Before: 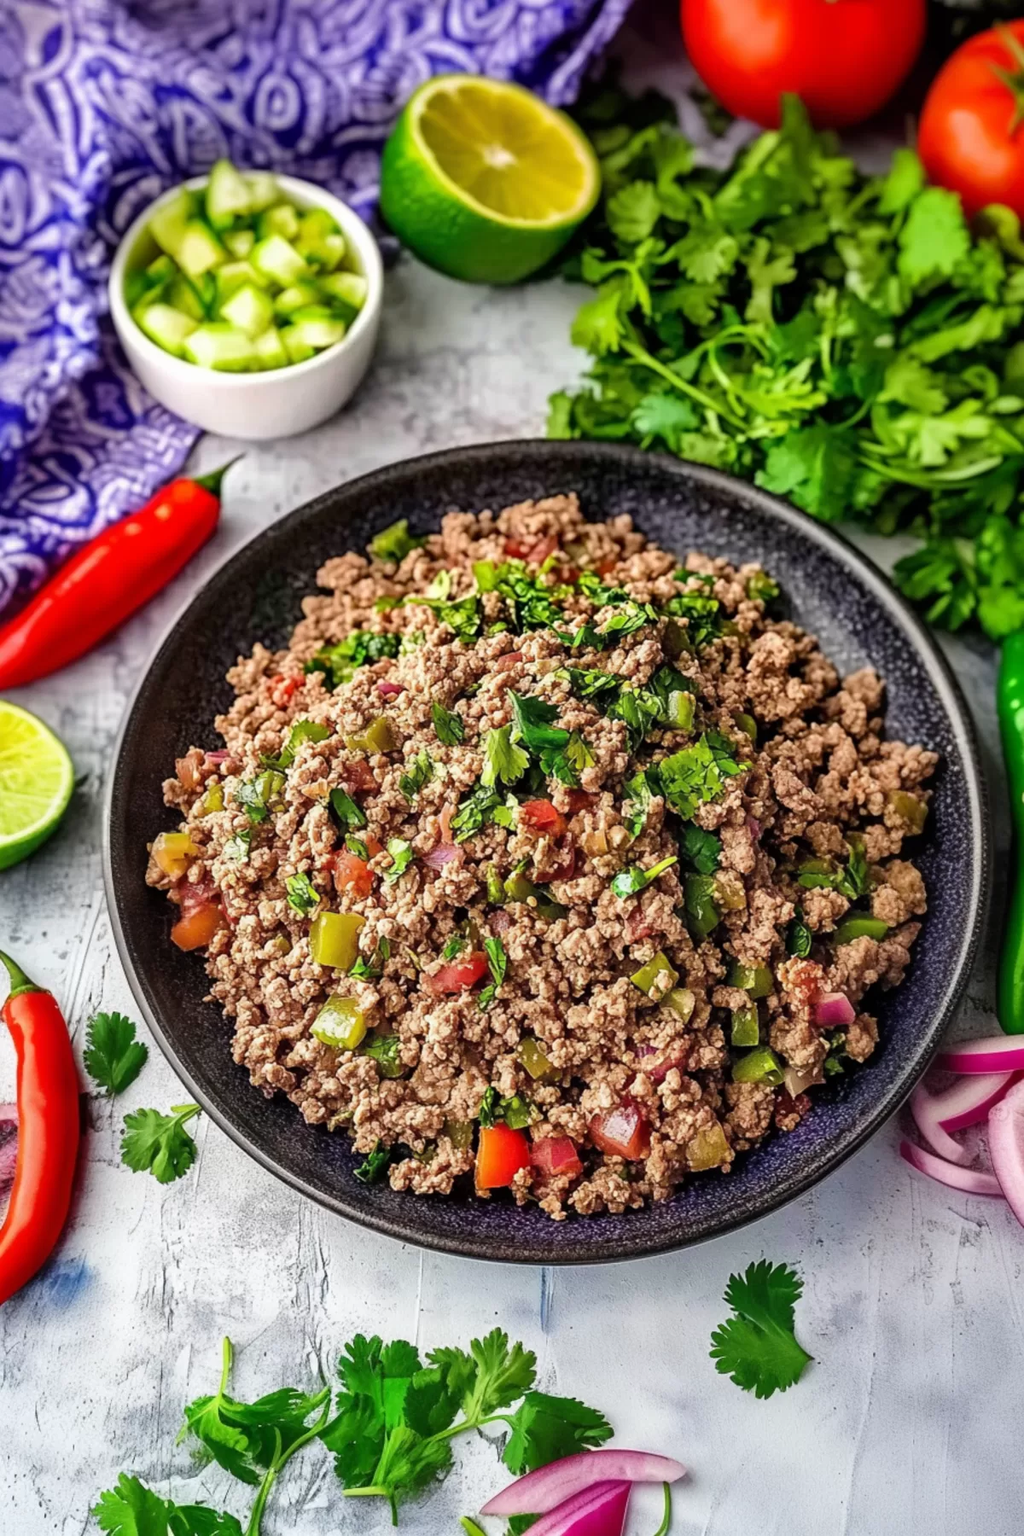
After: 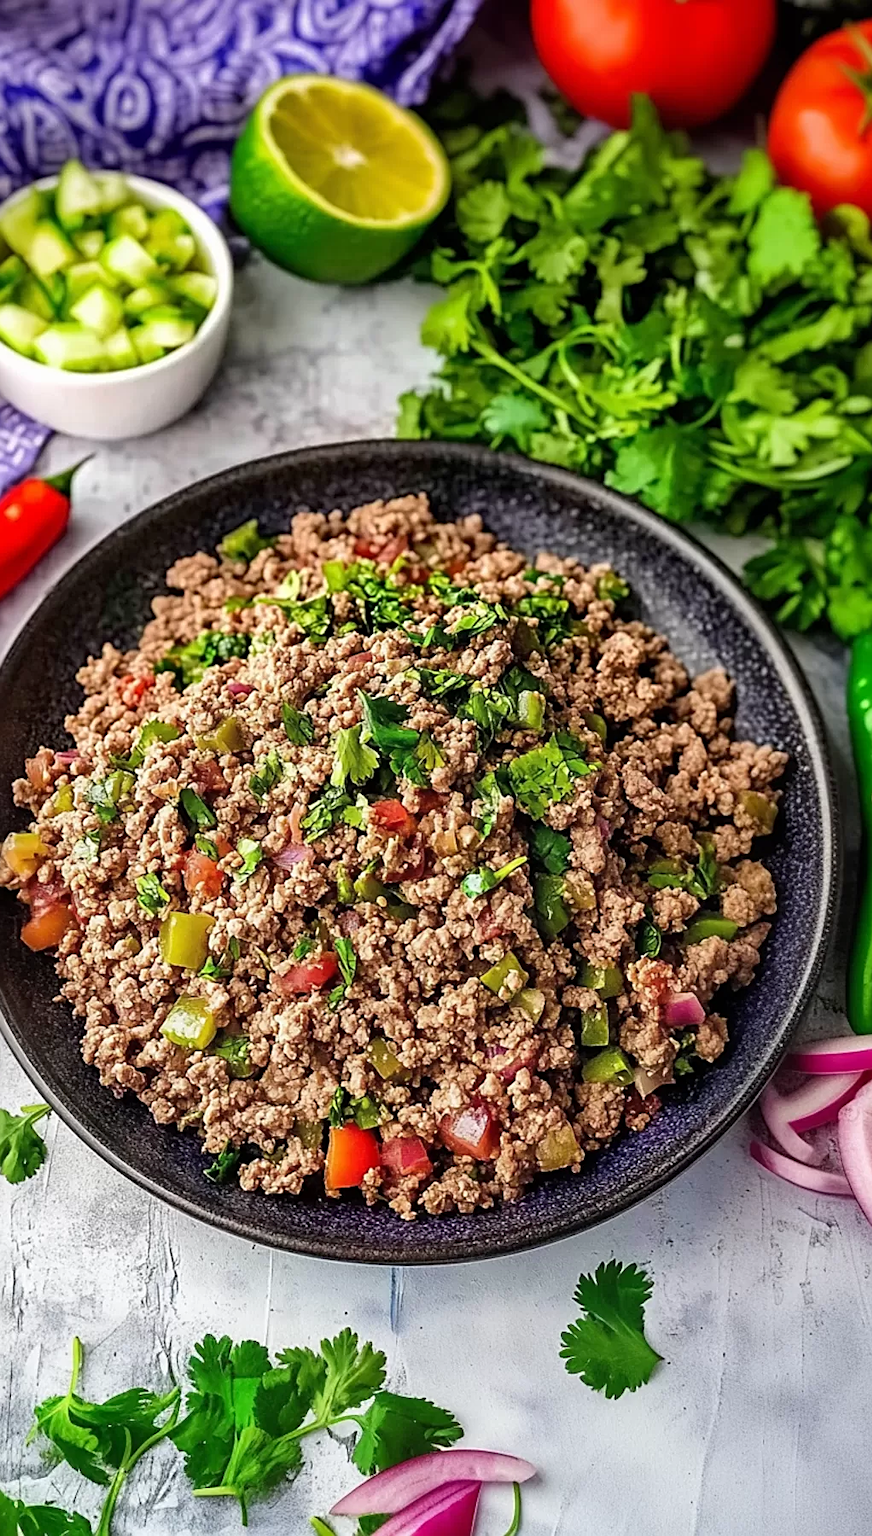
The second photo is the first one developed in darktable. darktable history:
crop and rotate: left 14.671%
sharpen: on, module defaults
